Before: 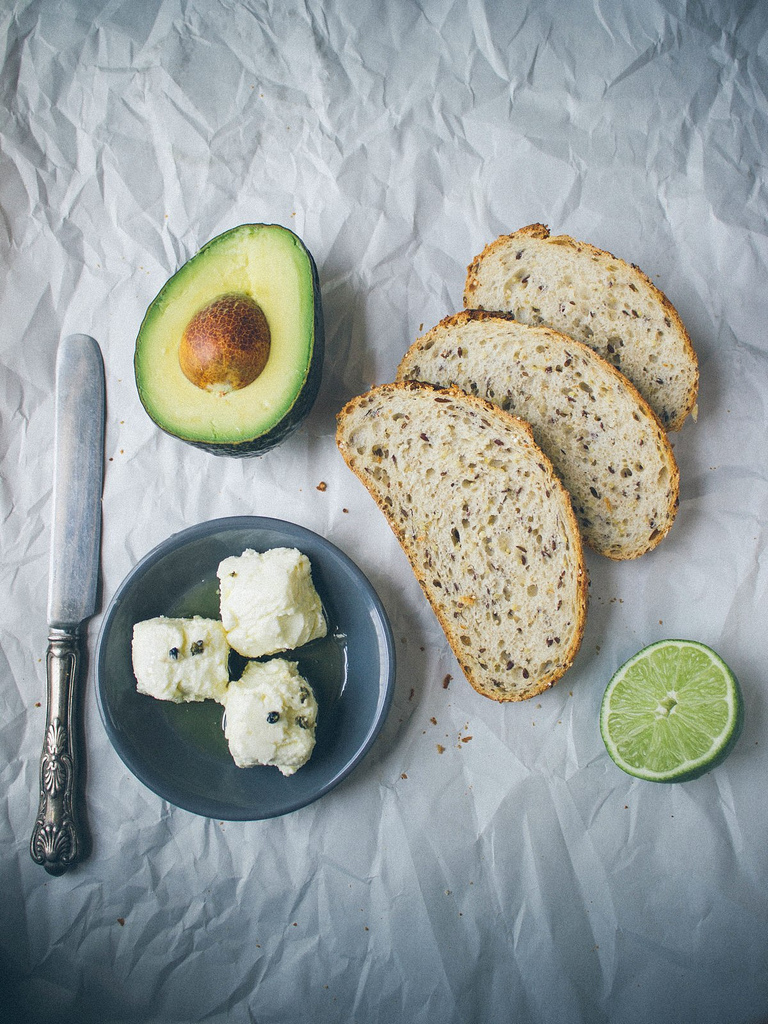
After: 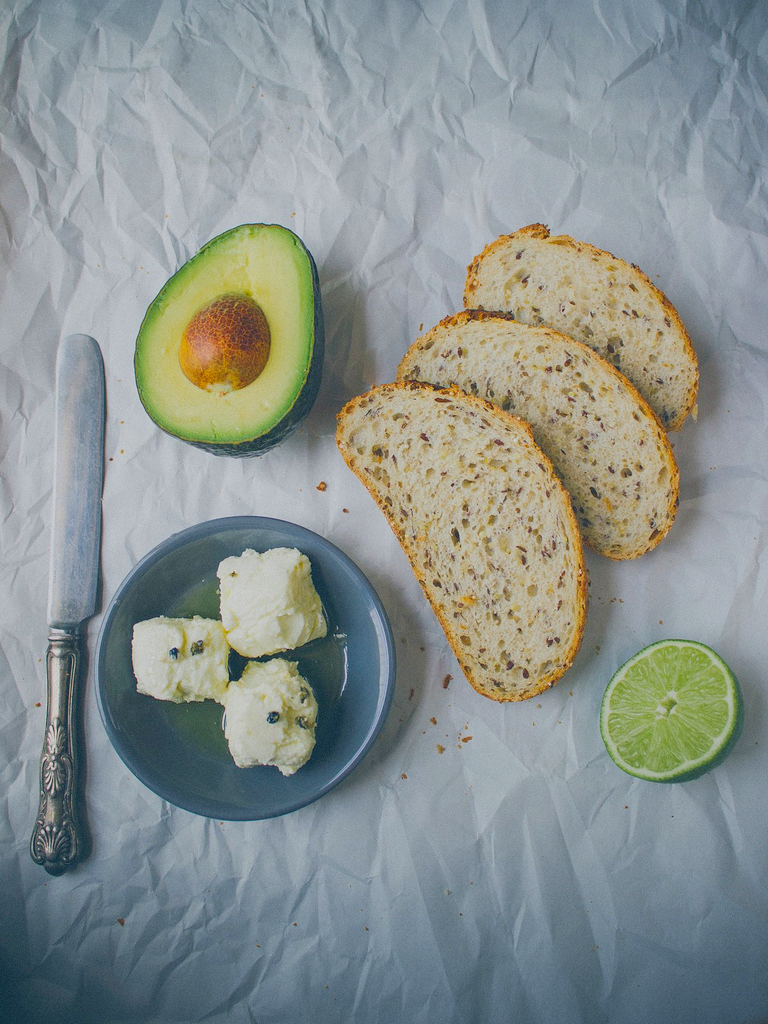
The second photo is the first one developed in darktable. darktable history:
exposure: compensate highlight preservation false
color balance rgb: linear chroma grading › shadows -7.081%, linear chroma grading › highlights -6.903%, linear chroma grading › global chroma -10.118%, linear chroma grading › mid-tones -7.557%, perceptual saturation grading › global saturation 30.399%, global vibrance 23.891%, contrast -25.515%
tone equalizer: -8 EV 0.045 EV, mask exposure compensation -0.501 EV
